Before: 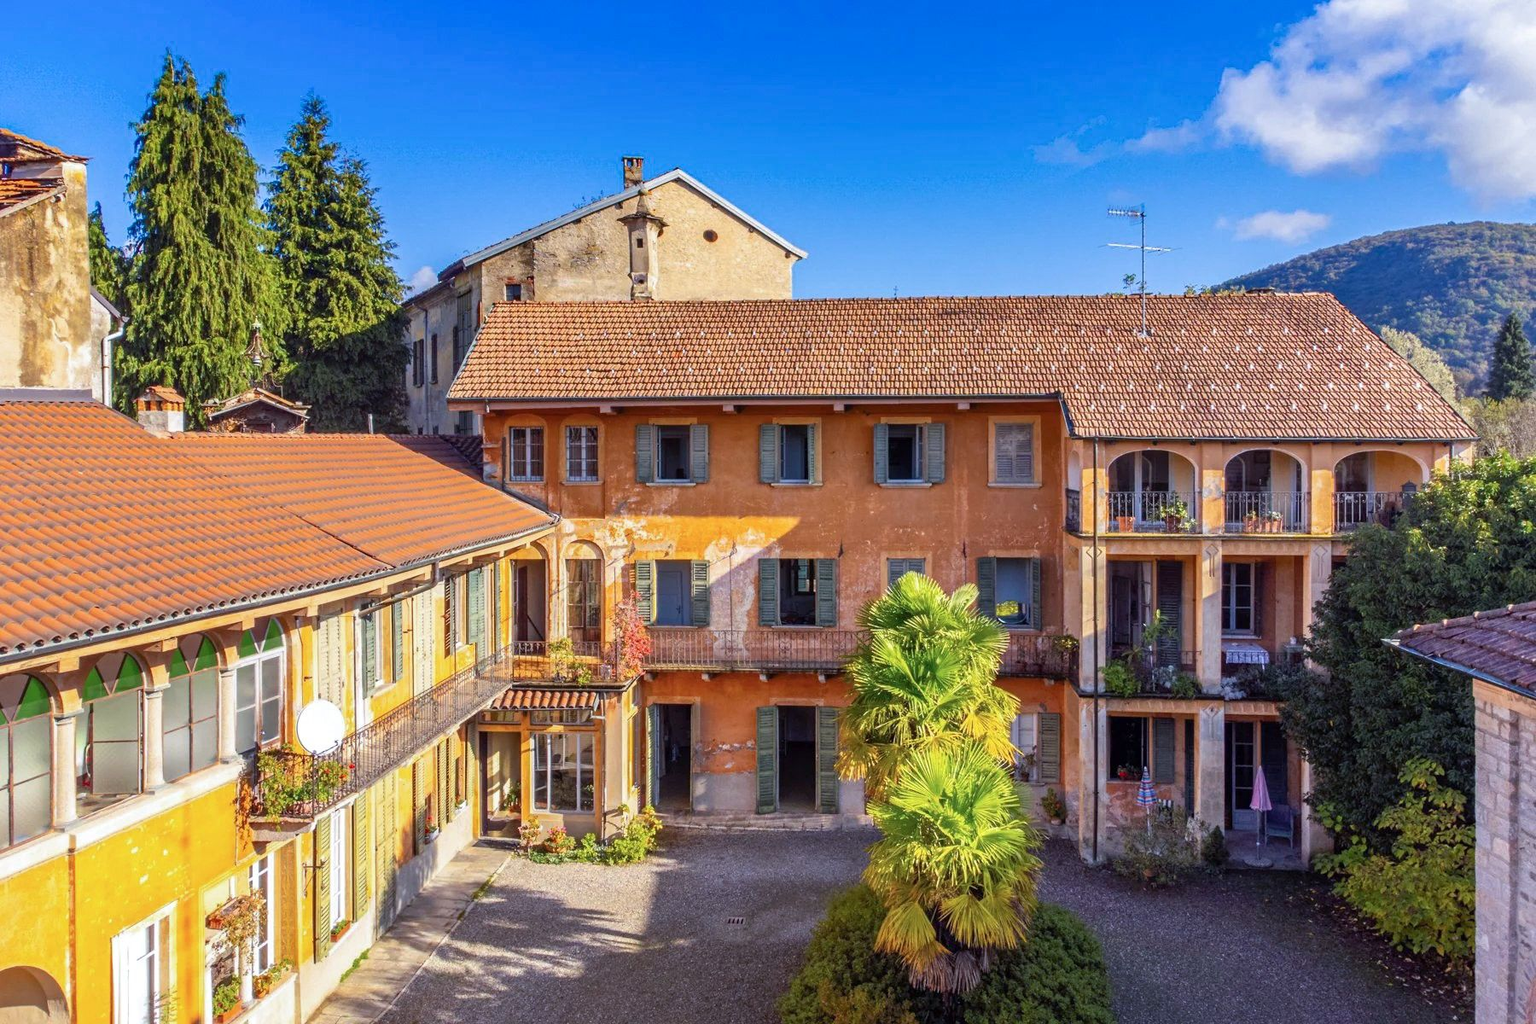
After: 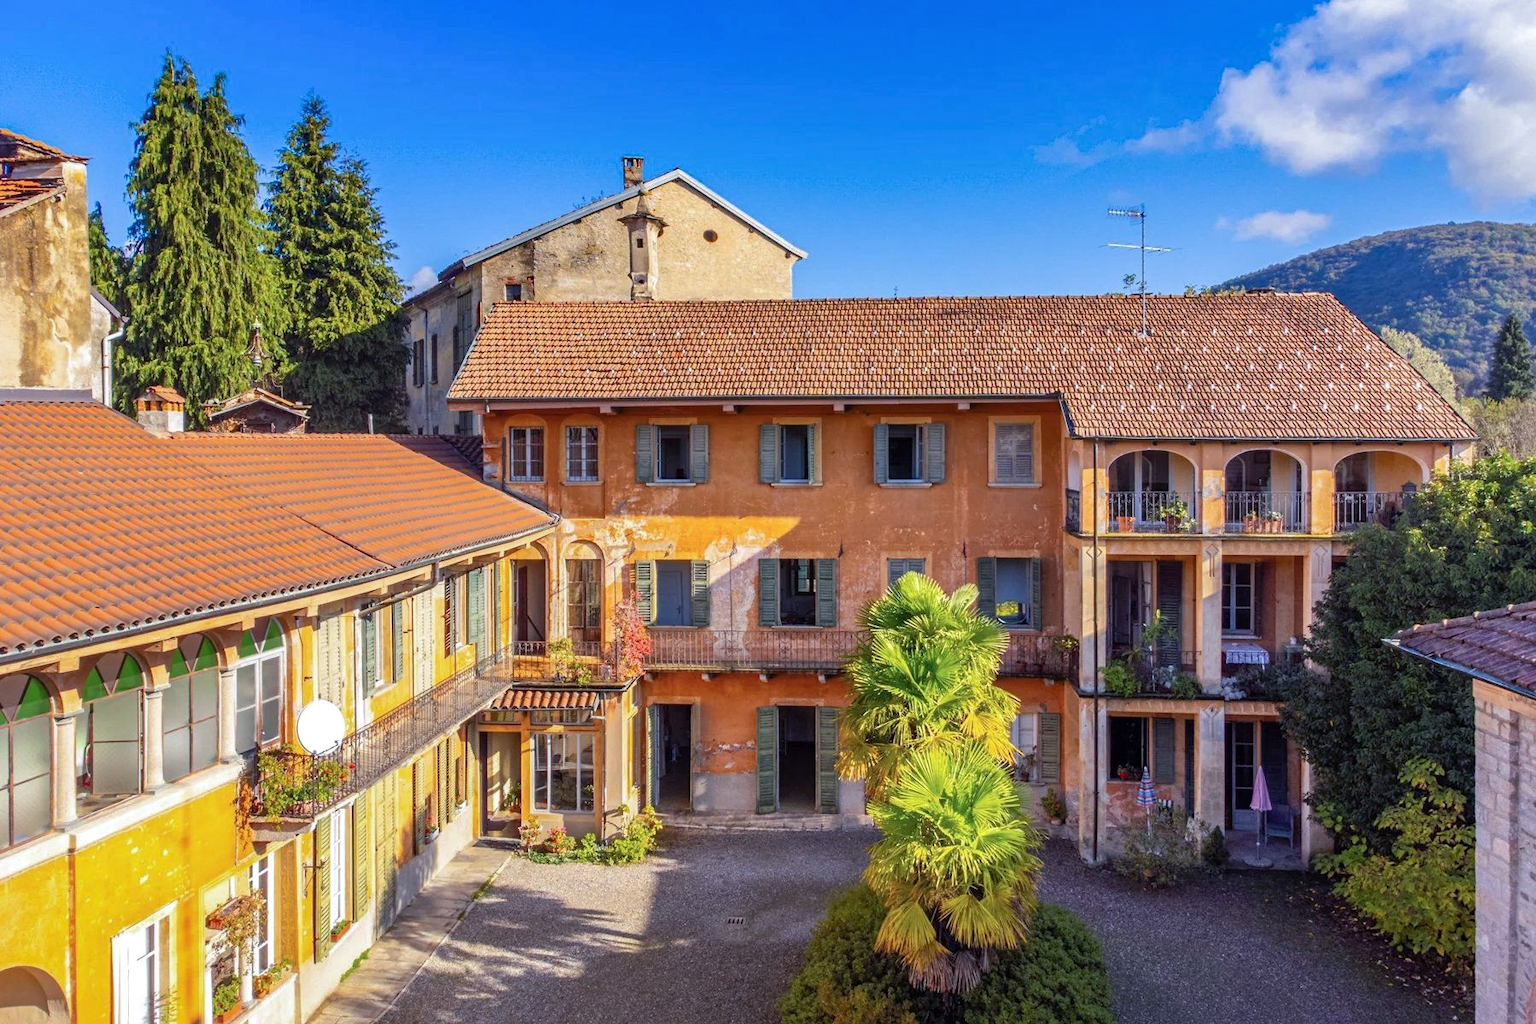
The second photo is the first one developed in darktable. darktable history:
shadows and highlights: shadows 8.67, white point adjustment 0.966, highlights -38.82
